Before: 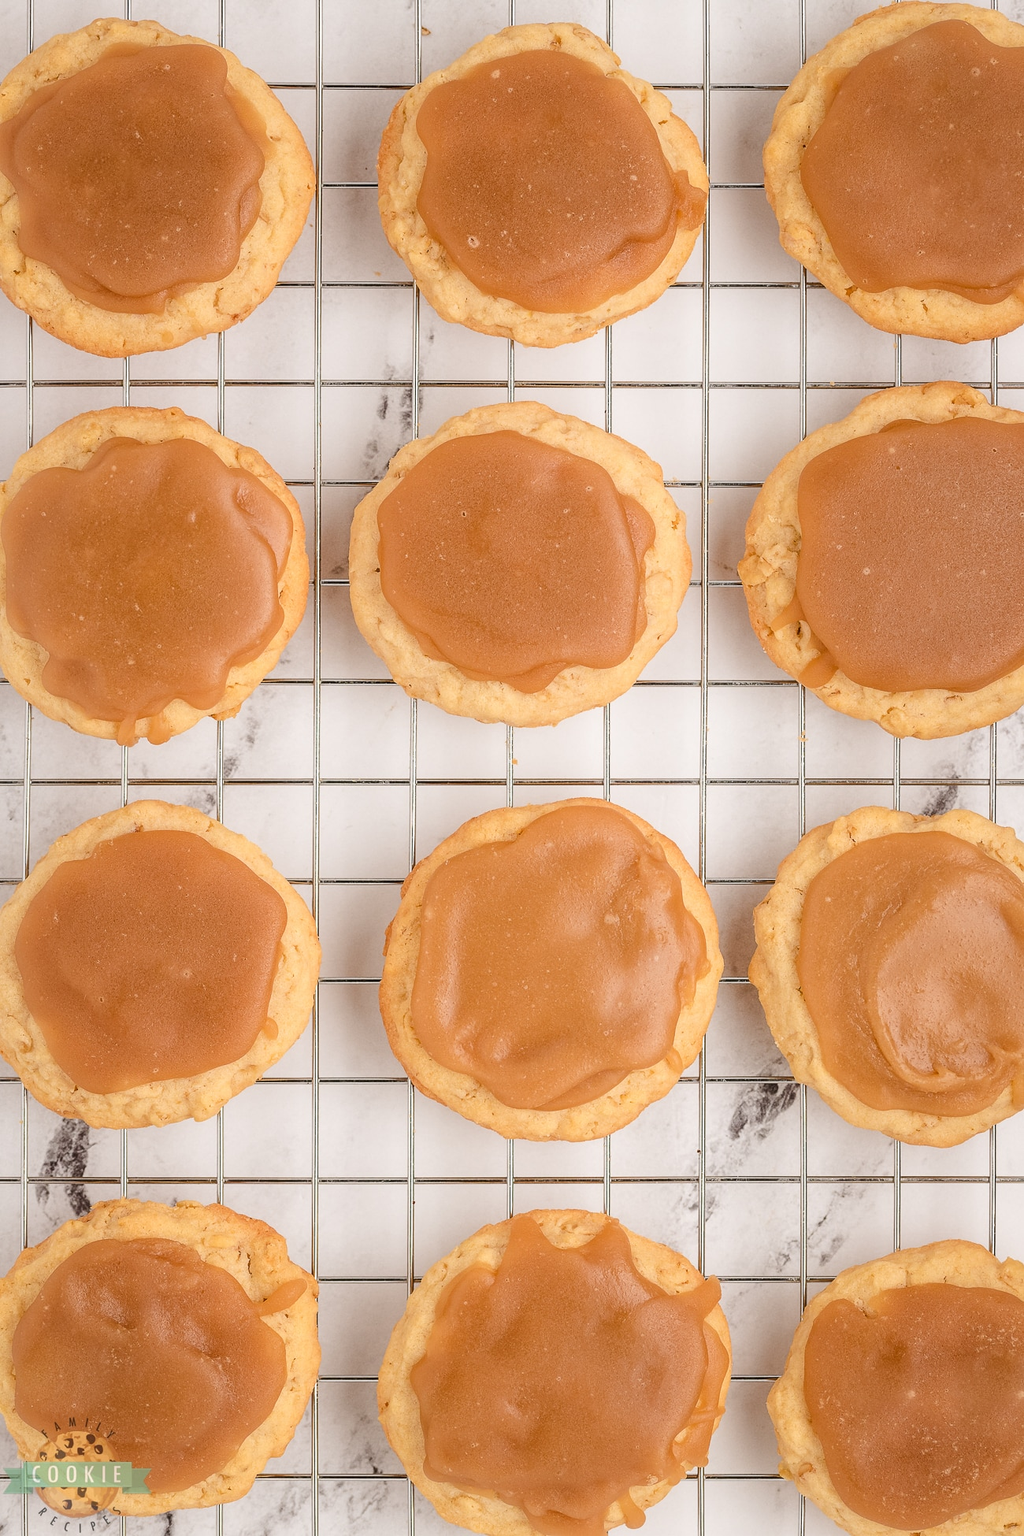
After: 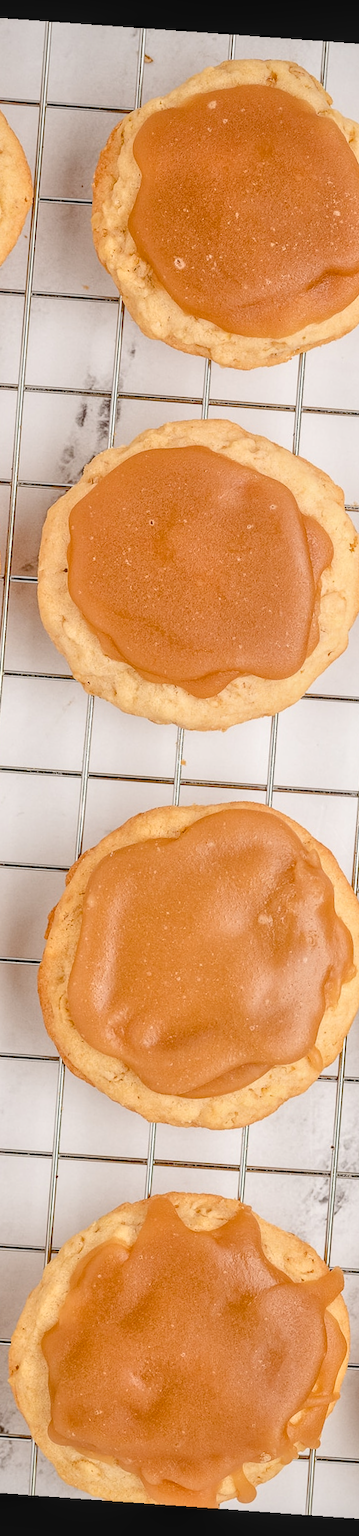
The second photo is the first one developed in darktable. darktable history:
crop: left 33.36%, right 33.36%
color balance rgb: perceptual saturation grading › global saturation 20%, perceptual saturation grading › highlights -25%, perceptual saturation grading › shadows 25%
exposure: exposure -0.157 EV, compensate highlight preservation false
tone equalizer: -7 EV 0.15 EV, -6 EV 0.6 EV, -5 EV 1.15 EV, -4 EV 1.33 EV, -3 EV 1.15 EV, -2 EV 0.6 EV, -1 EV 0.15 EV, mask exposure compensation -0.5 EV
local contrast: on, module defaults
rotate and perspective: rotation 4.1°, automatic cropping off
